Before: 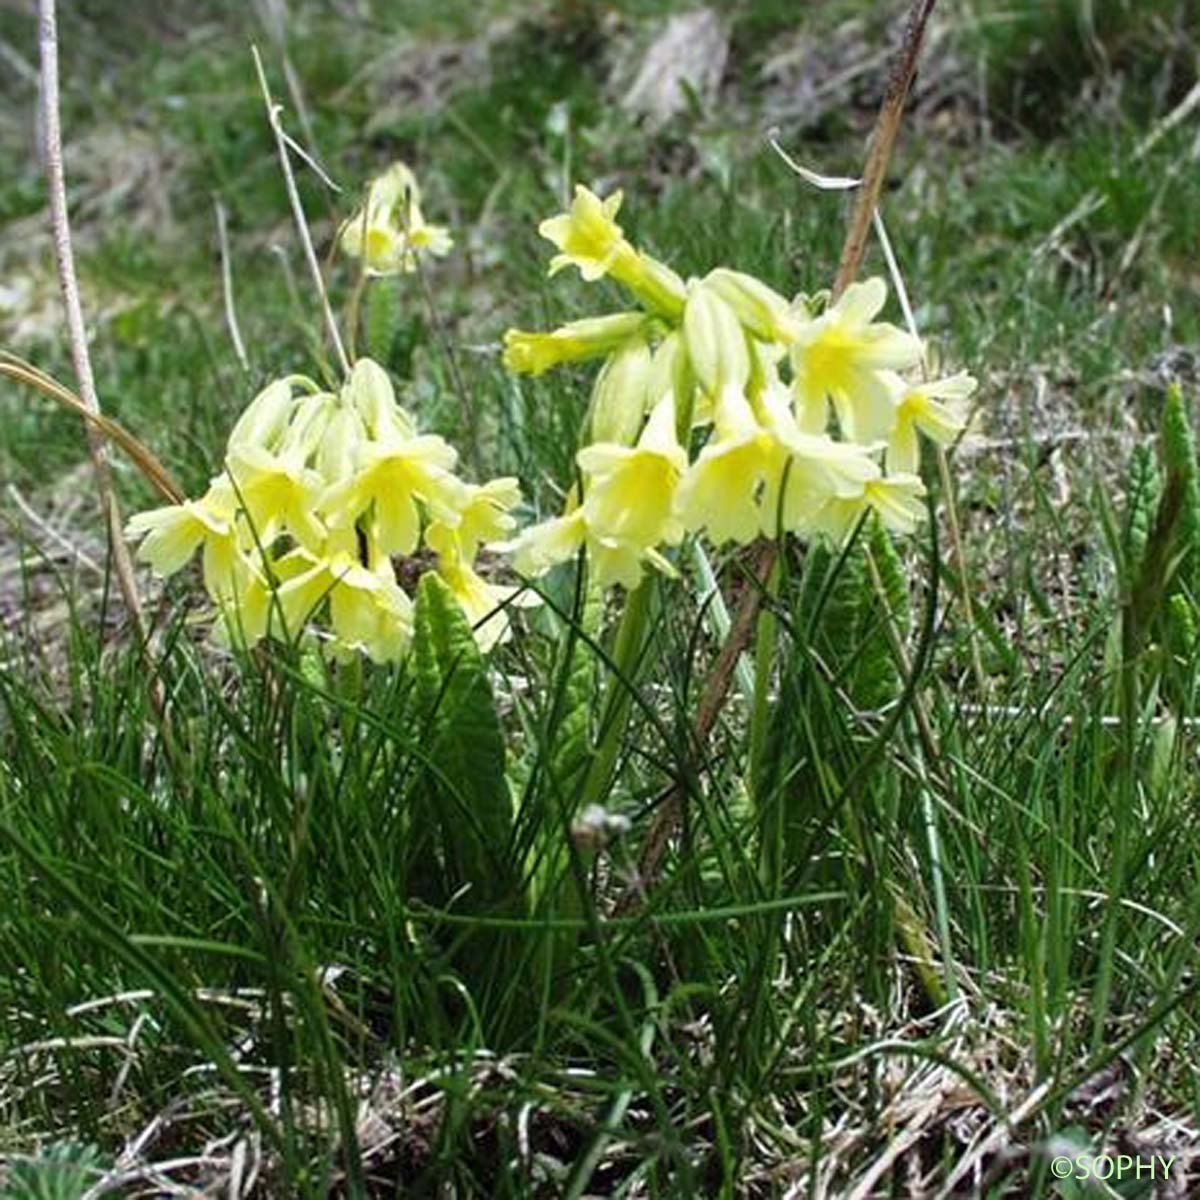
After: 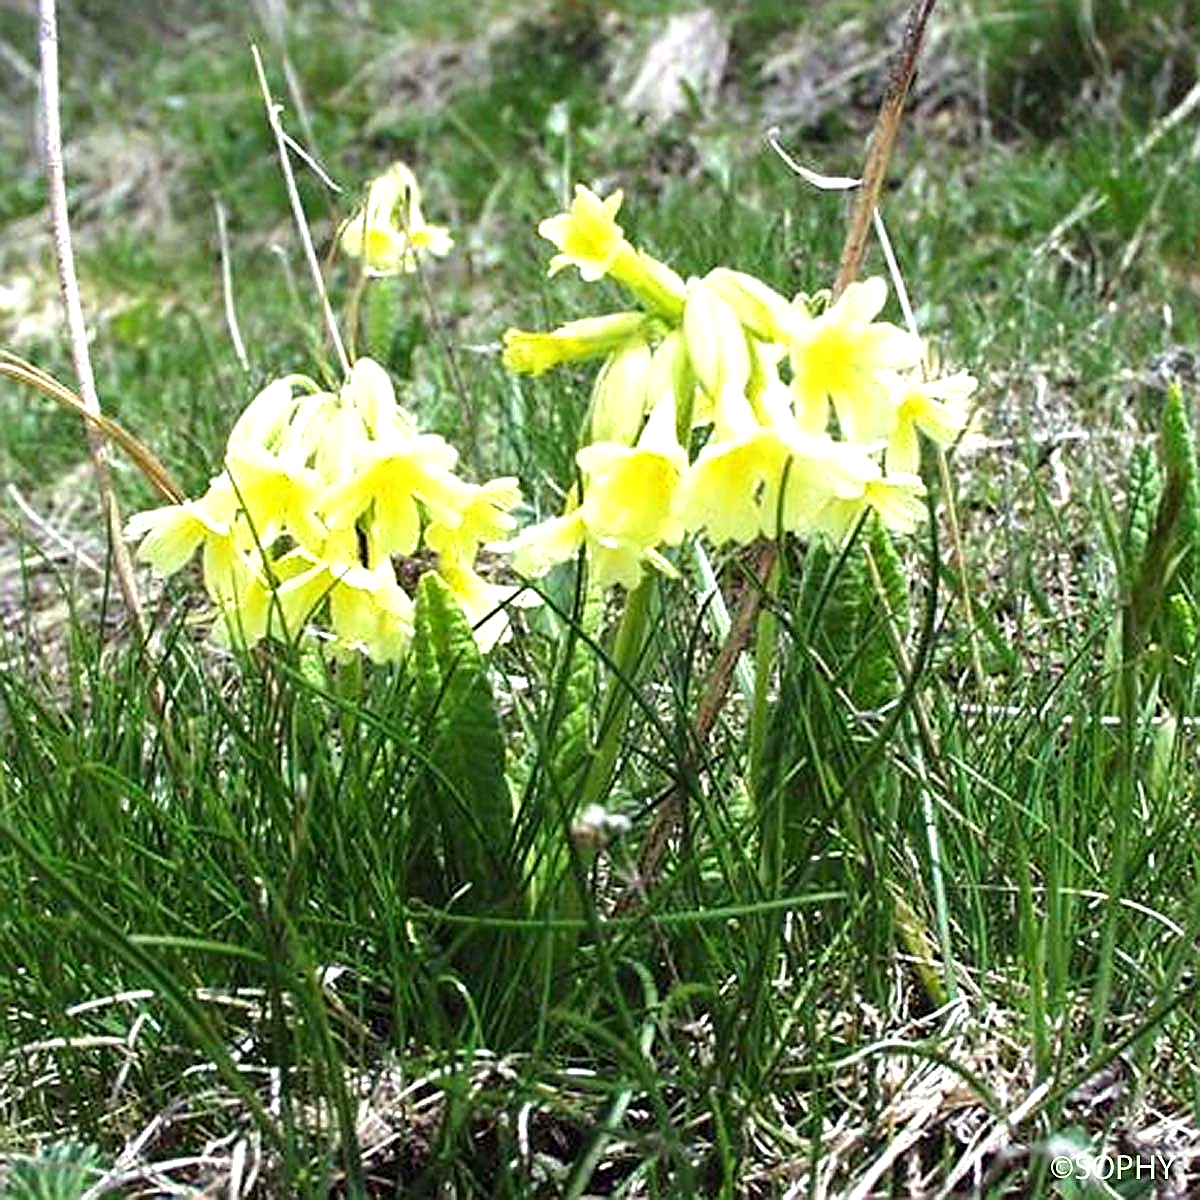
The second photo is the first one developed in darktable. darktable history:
exposure: exposure 0.757 EV, compensate highlight preservation false
sharpen: radius 1.373, amount 1.264, threshold 0.783
